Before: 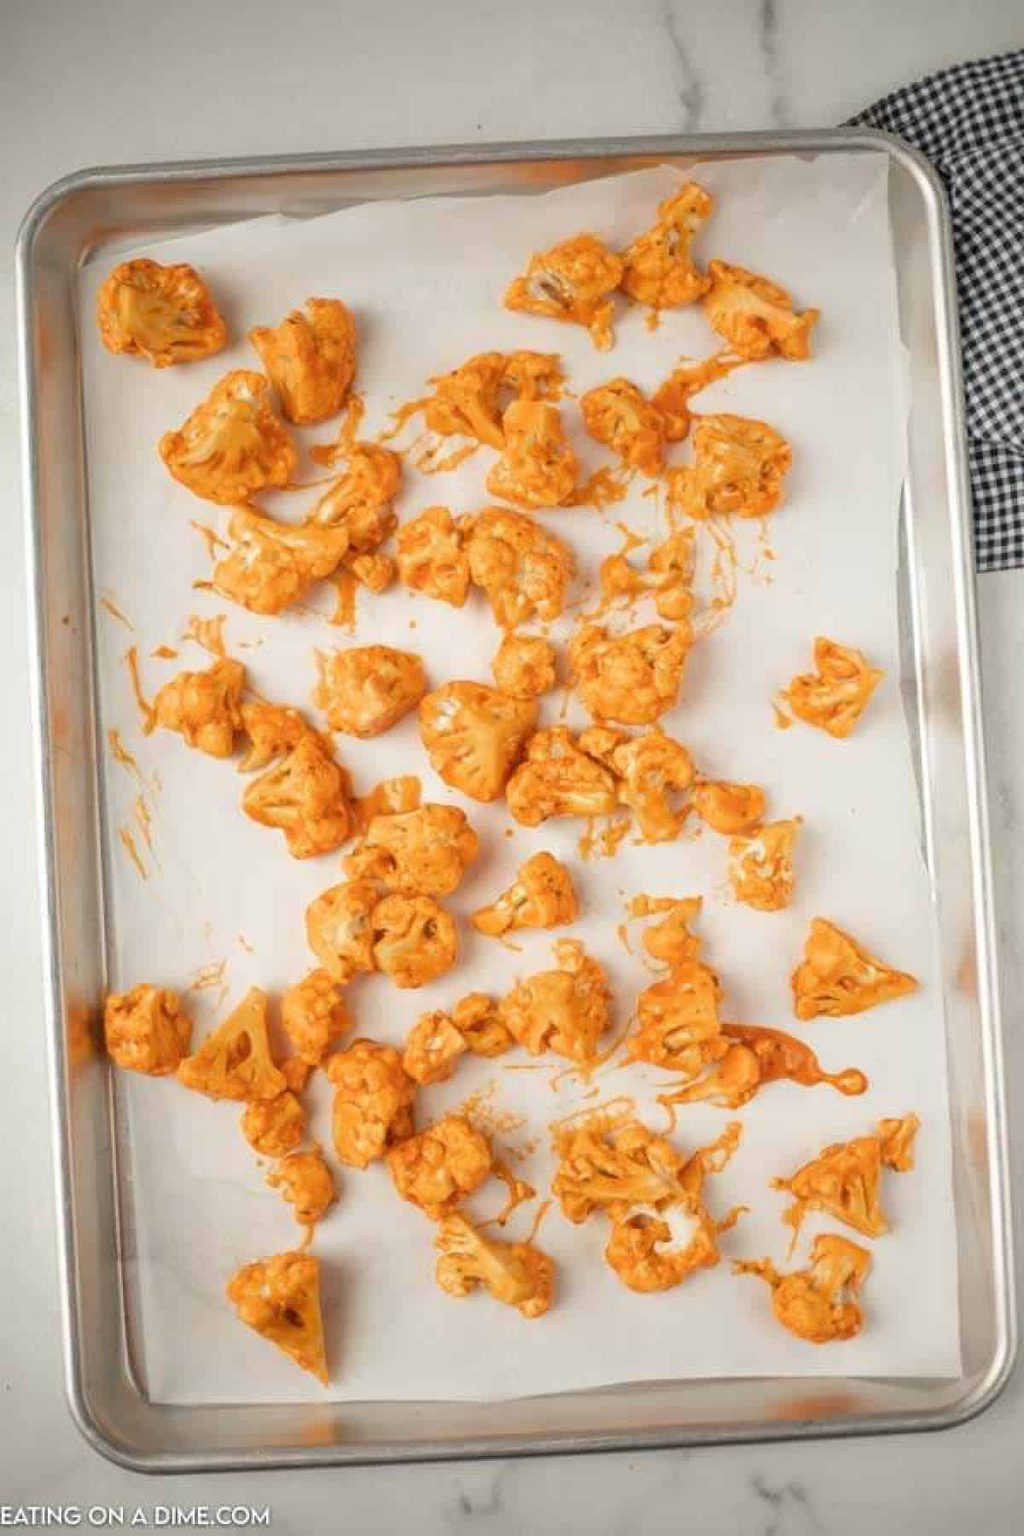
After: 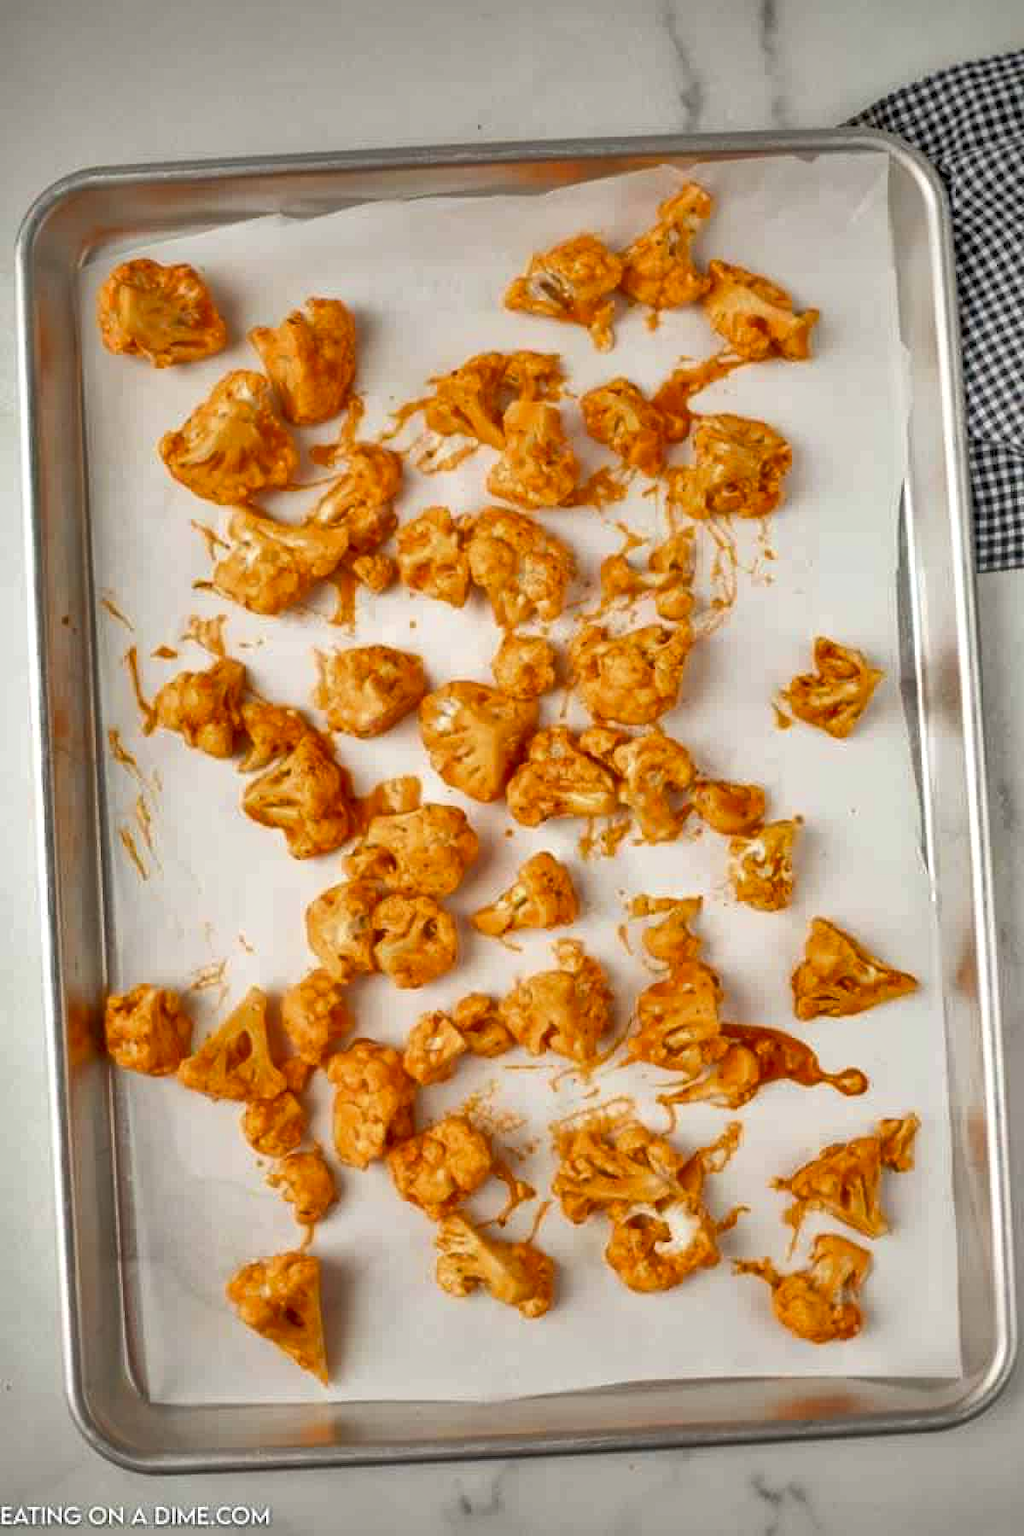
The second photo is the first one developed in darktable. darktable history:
exposure: black level correction 0.007, exposure 0.092 EV, compensate exposure bias true, compensate highlight preservation false
shadows and highlights: shadows 75.53, highlights -60.74, soften with gaussian
